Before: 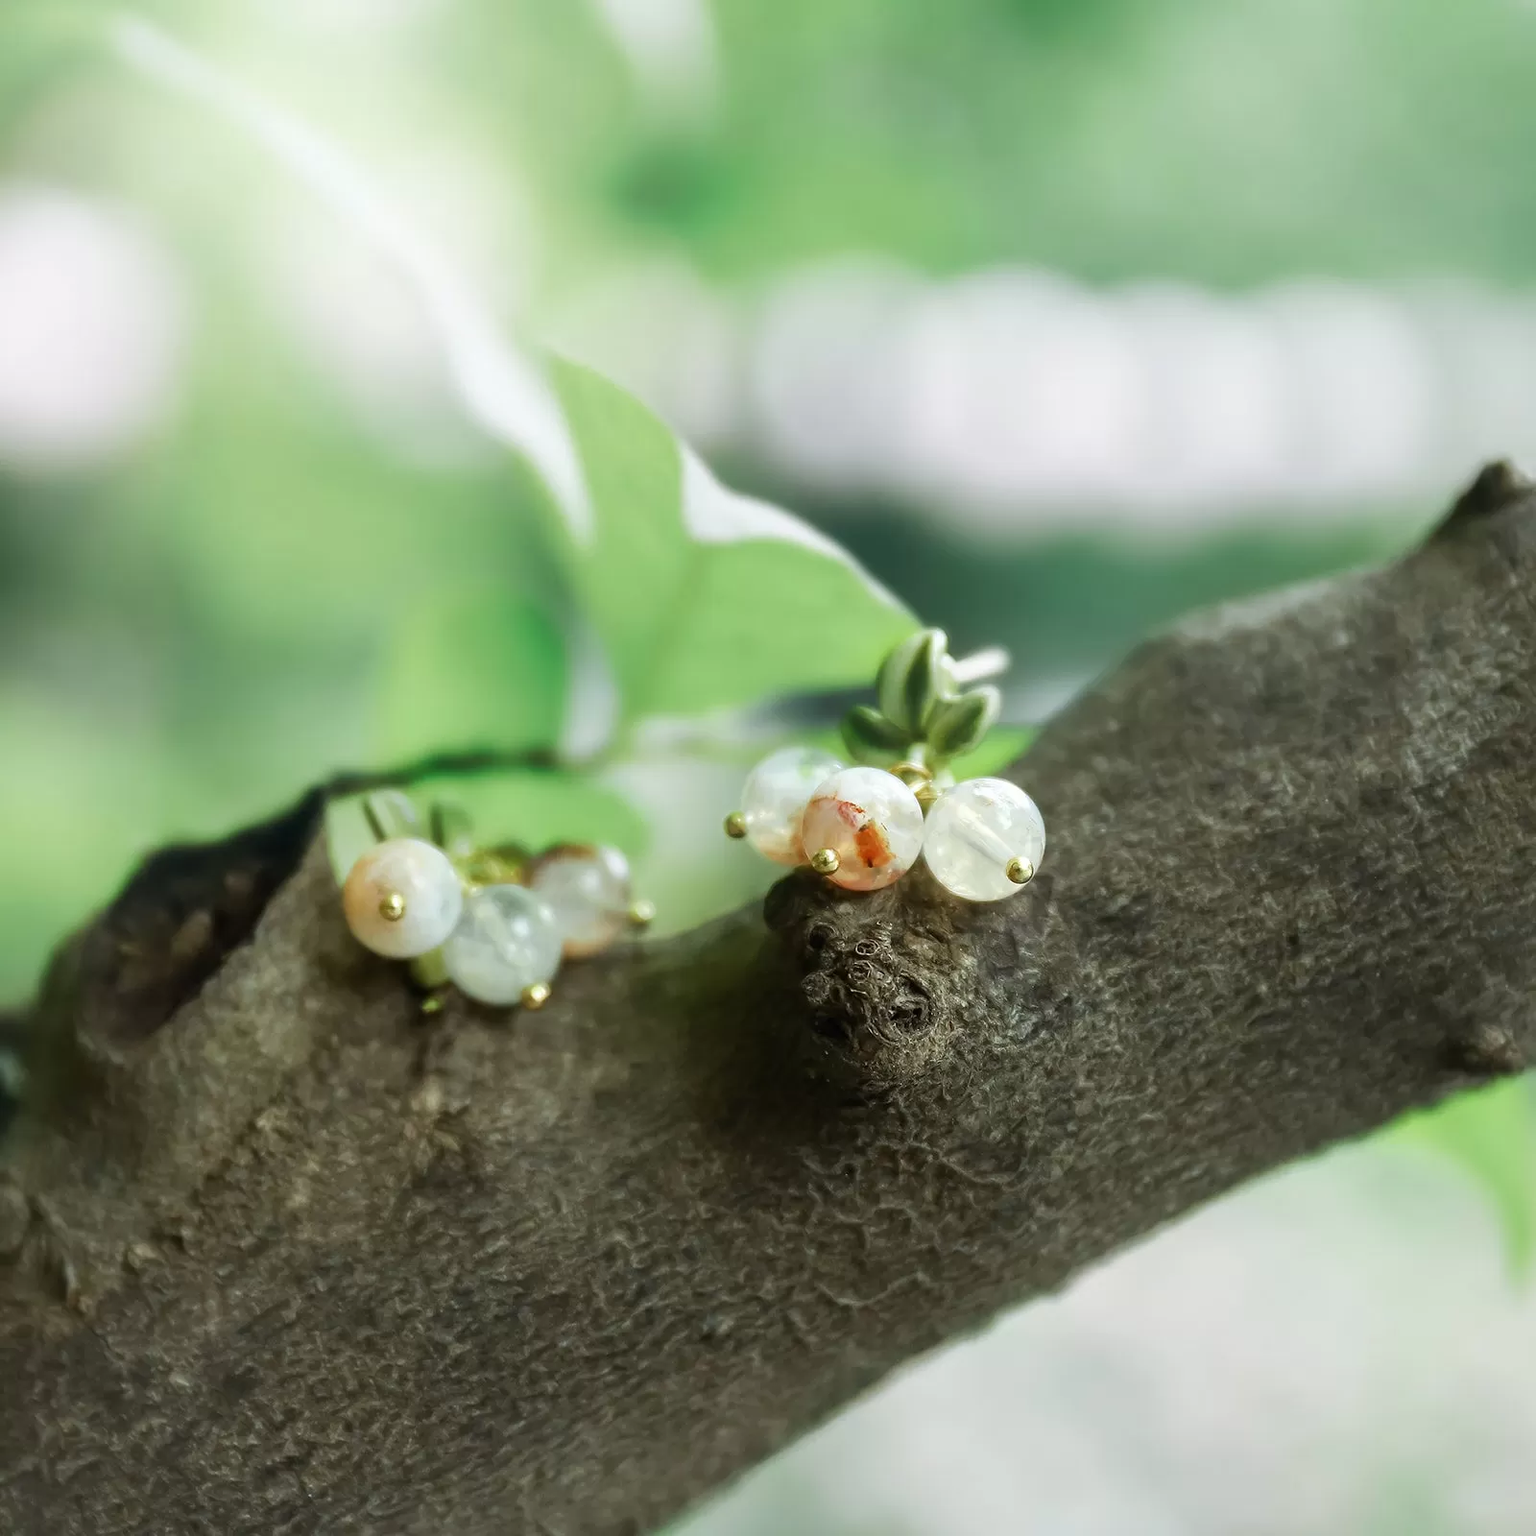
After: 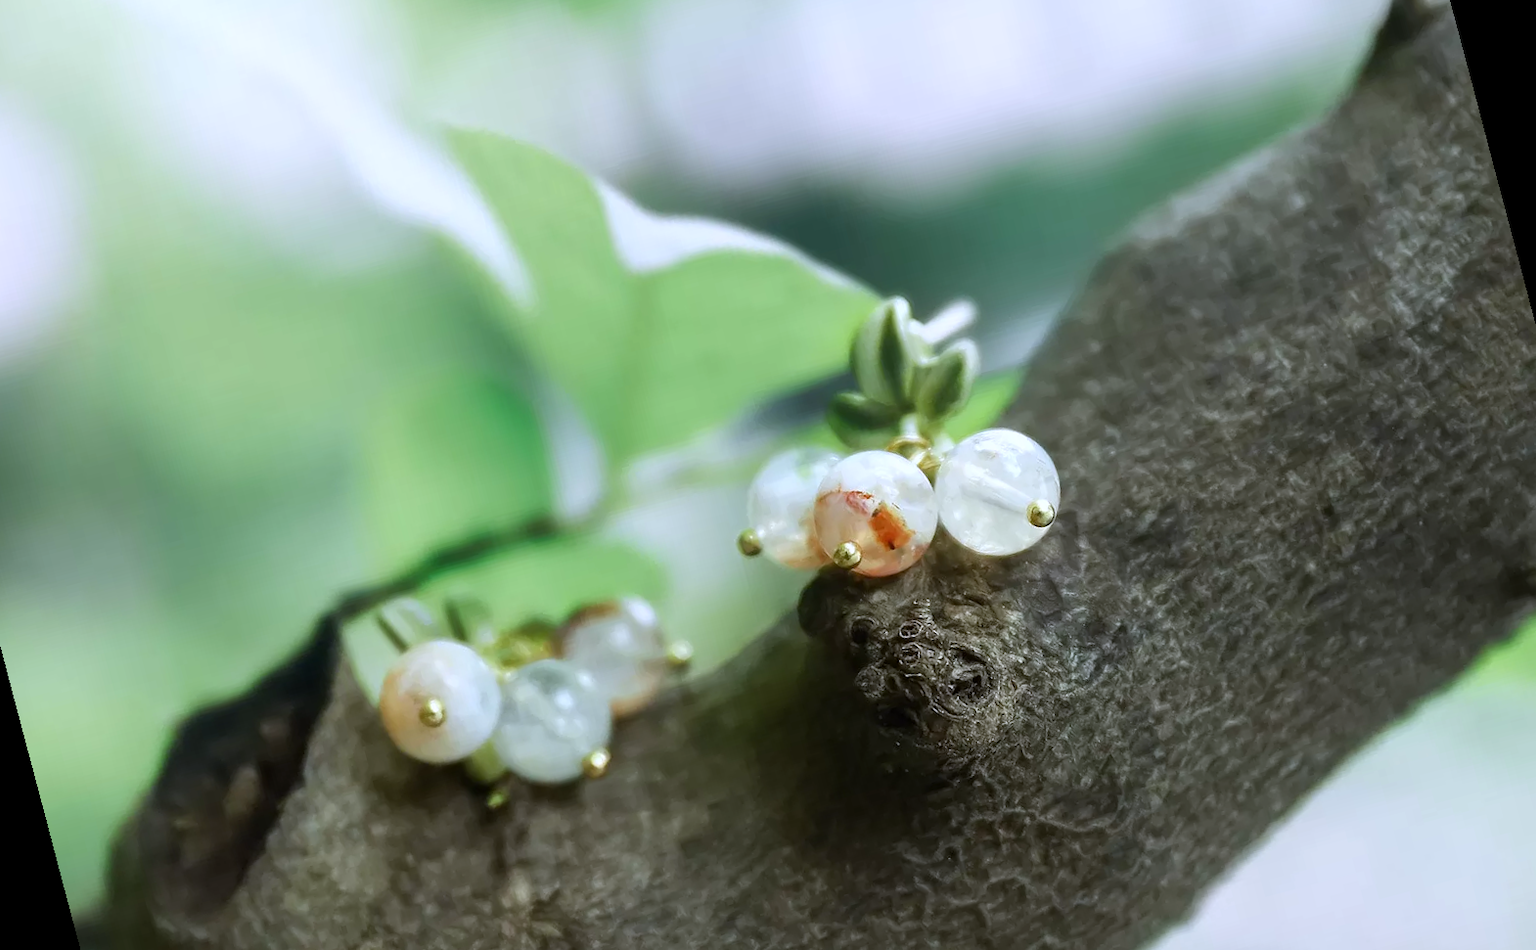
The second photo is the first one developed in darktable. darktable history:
white balance: red 0.967, blue 1.119, emerald 0.756
rotate and perspective: rotation -14.8°, crop left 0.1, crop right 0.903, crop top 0.25, crop bottom 0.748
color correction: highlights a* 0.003, highlights b* -0.283
